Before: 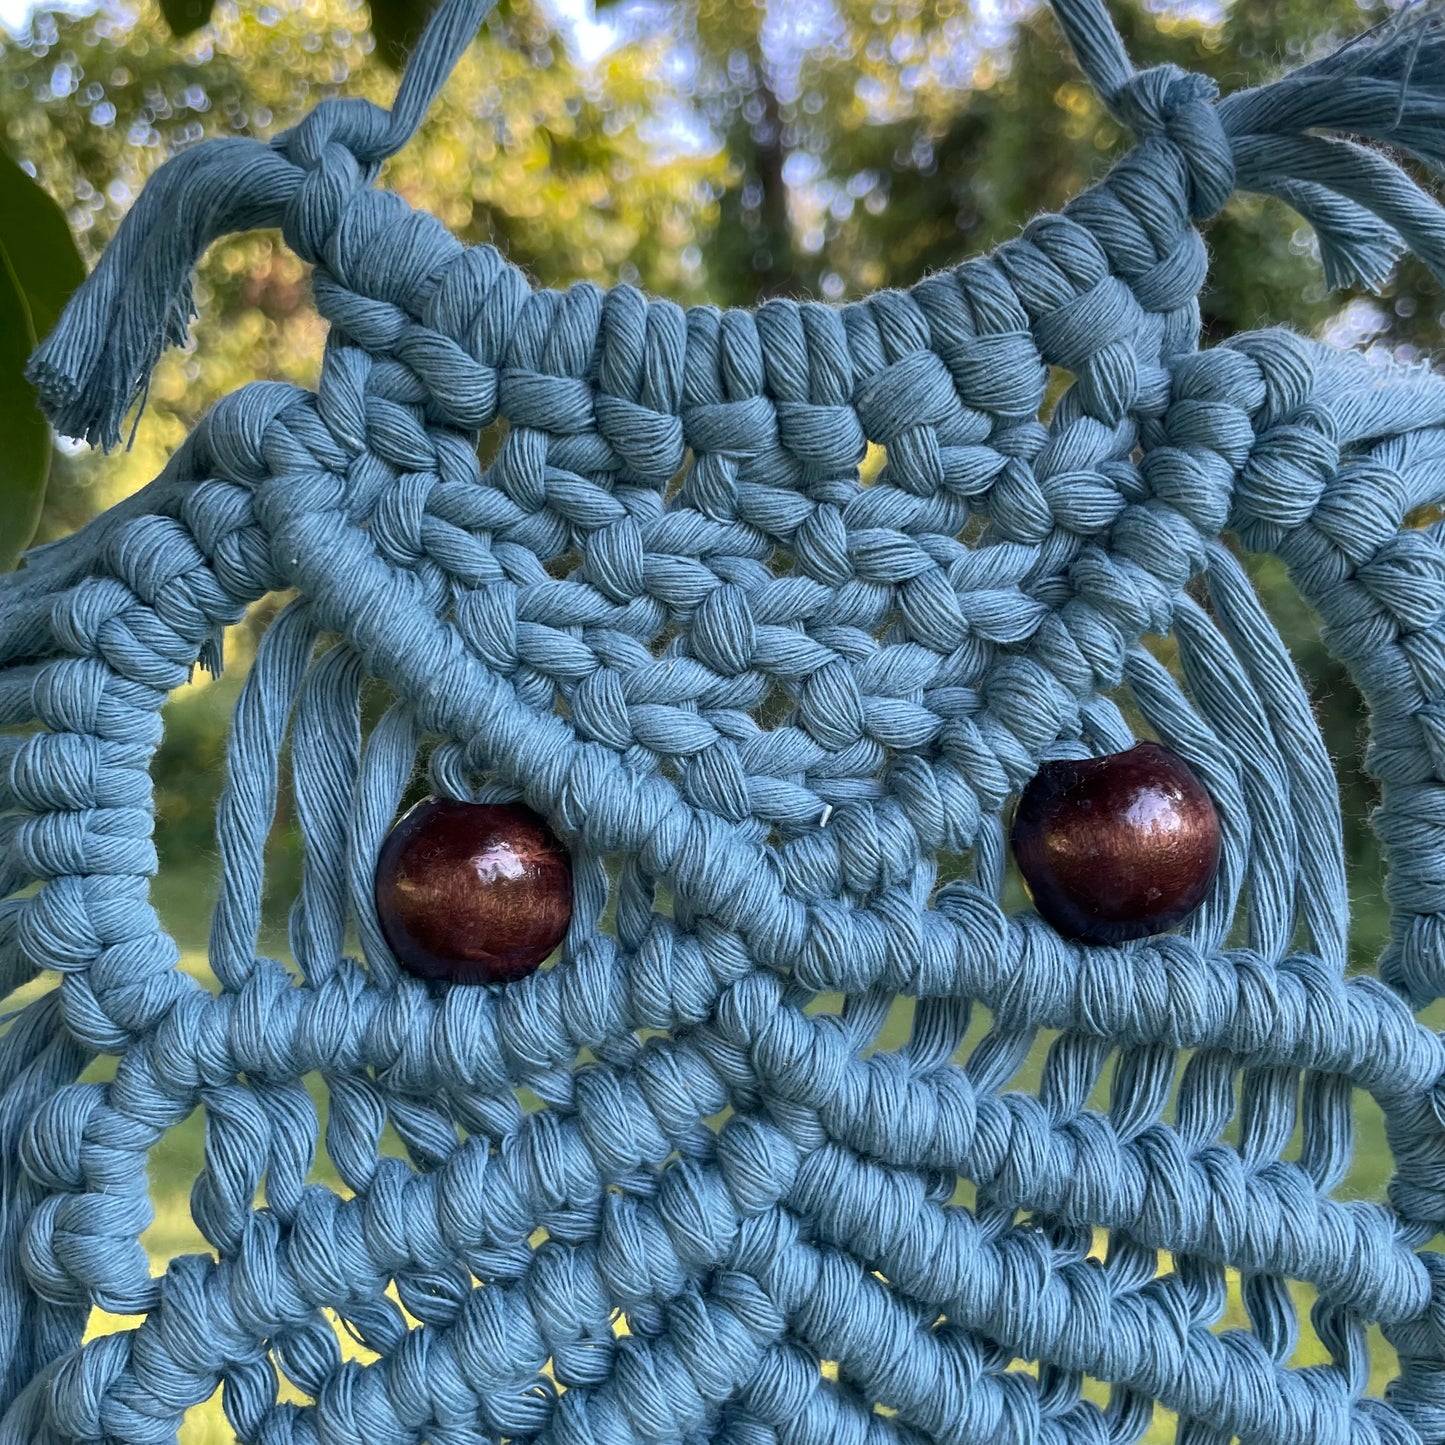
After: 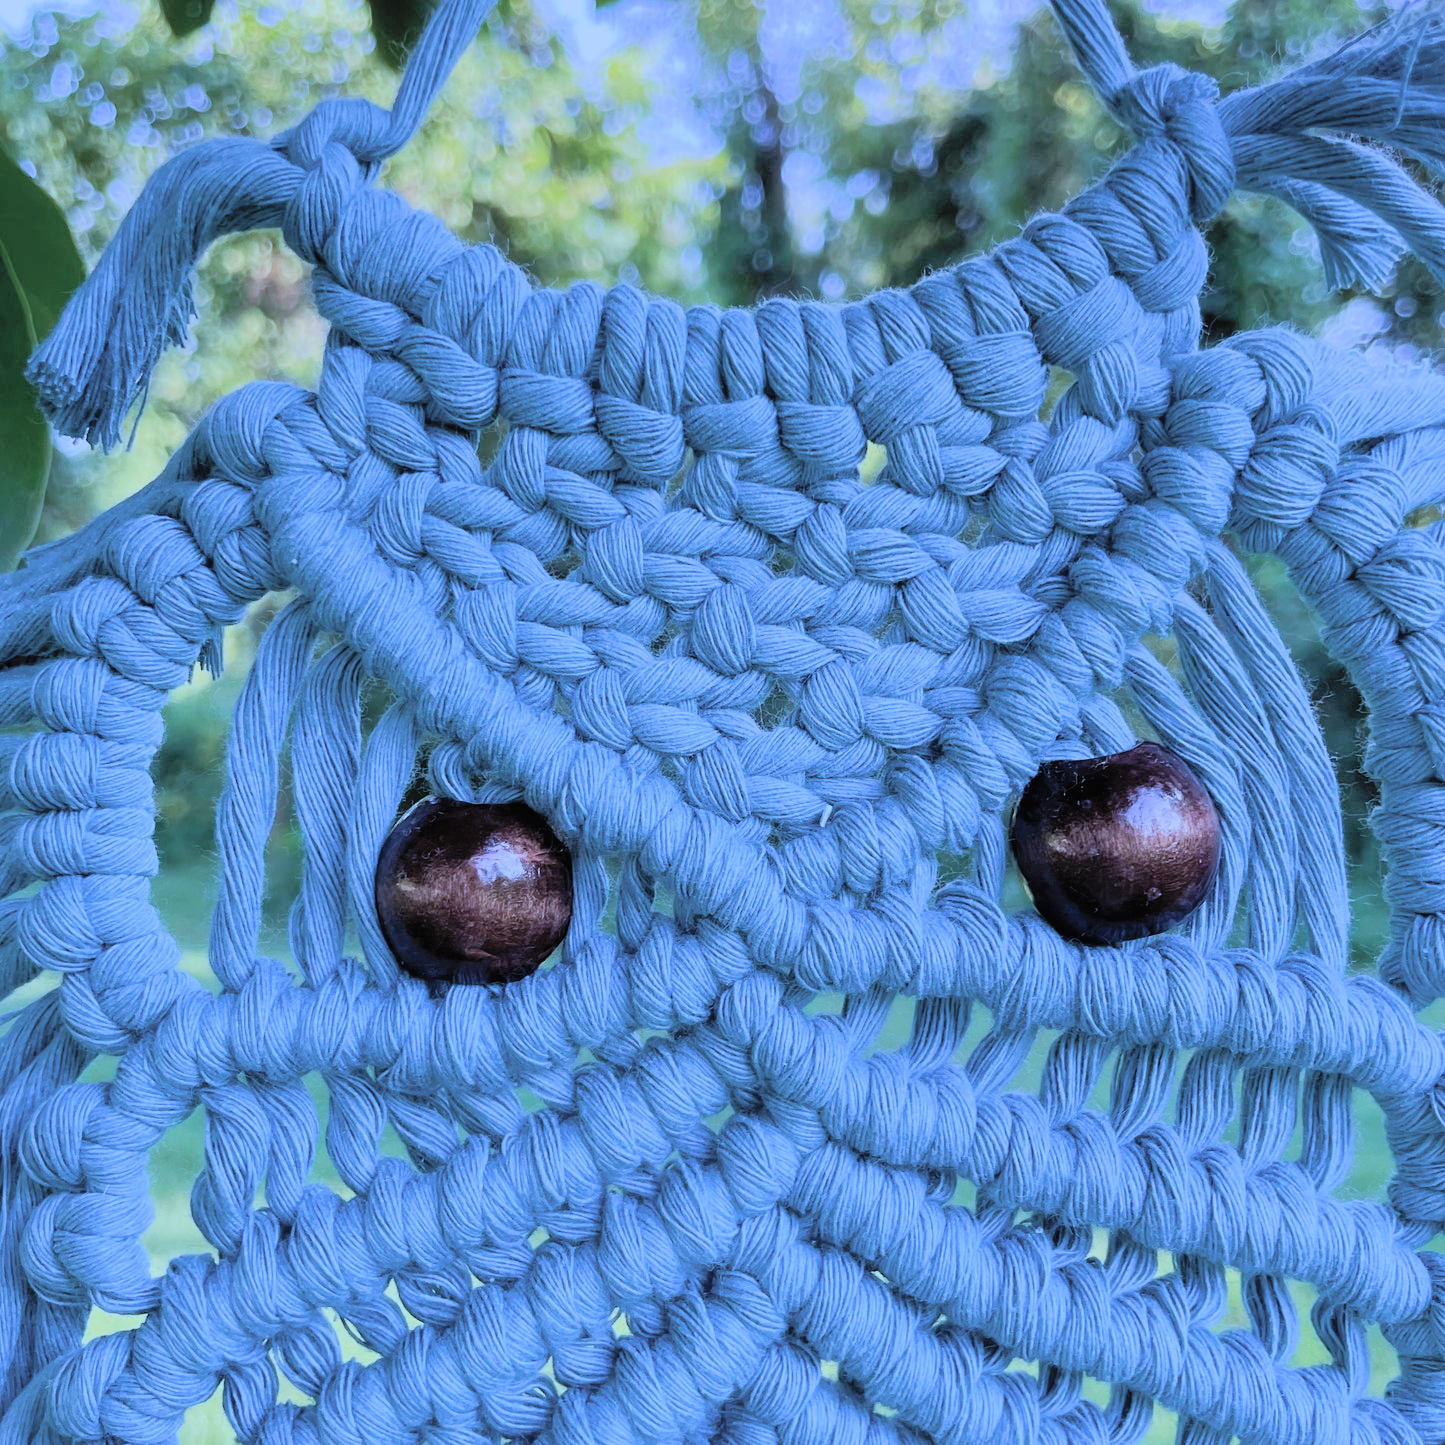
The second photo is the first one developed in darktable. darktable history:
contrast brightness saturation: brightness 0.28
color calibration: illuminant as shot in camera, x 0.442, y 0.413, temperature 2903.13 K
filmic rgb: black relative exposure -7.15 EV, white relative exposure 5.36 EV, hardness 3.02
